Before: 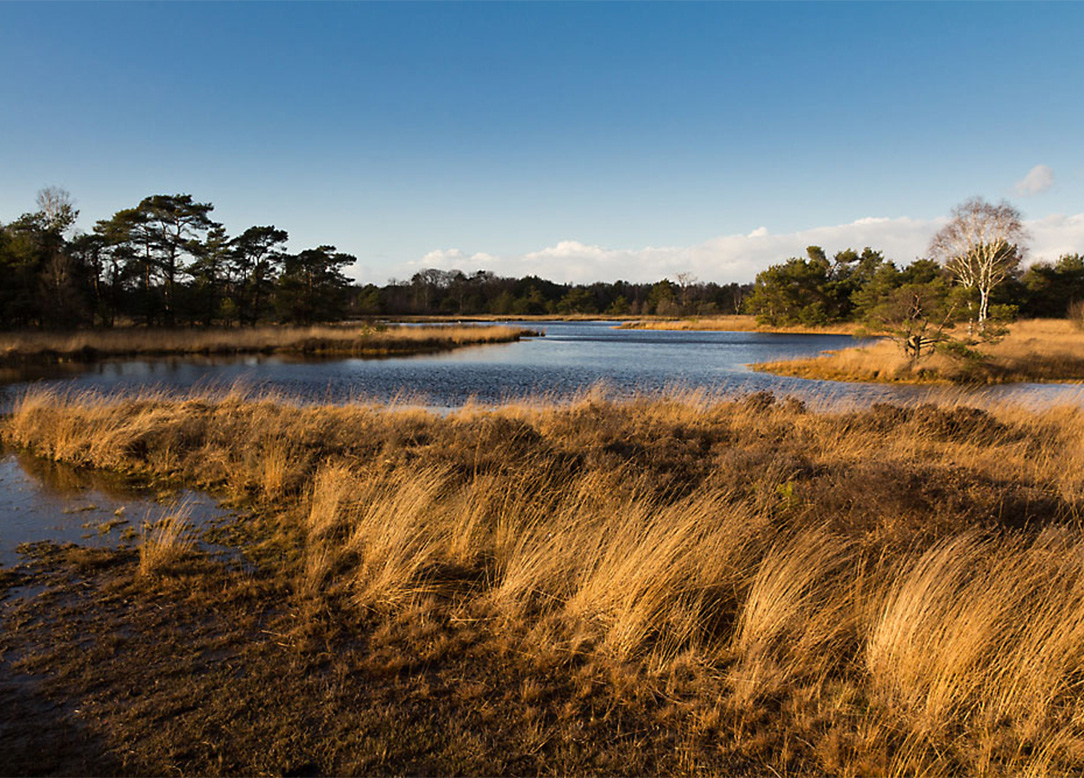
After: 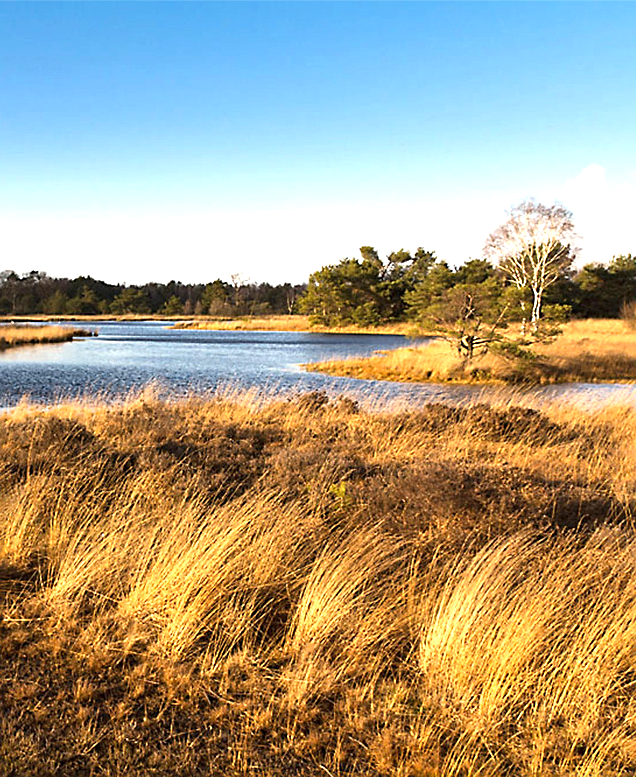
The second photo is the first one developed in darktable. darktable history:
sharpen: on, module defaults
exposure: exposure 1.059 EV, compensate highlight preservation false
crop: left 41.287%
